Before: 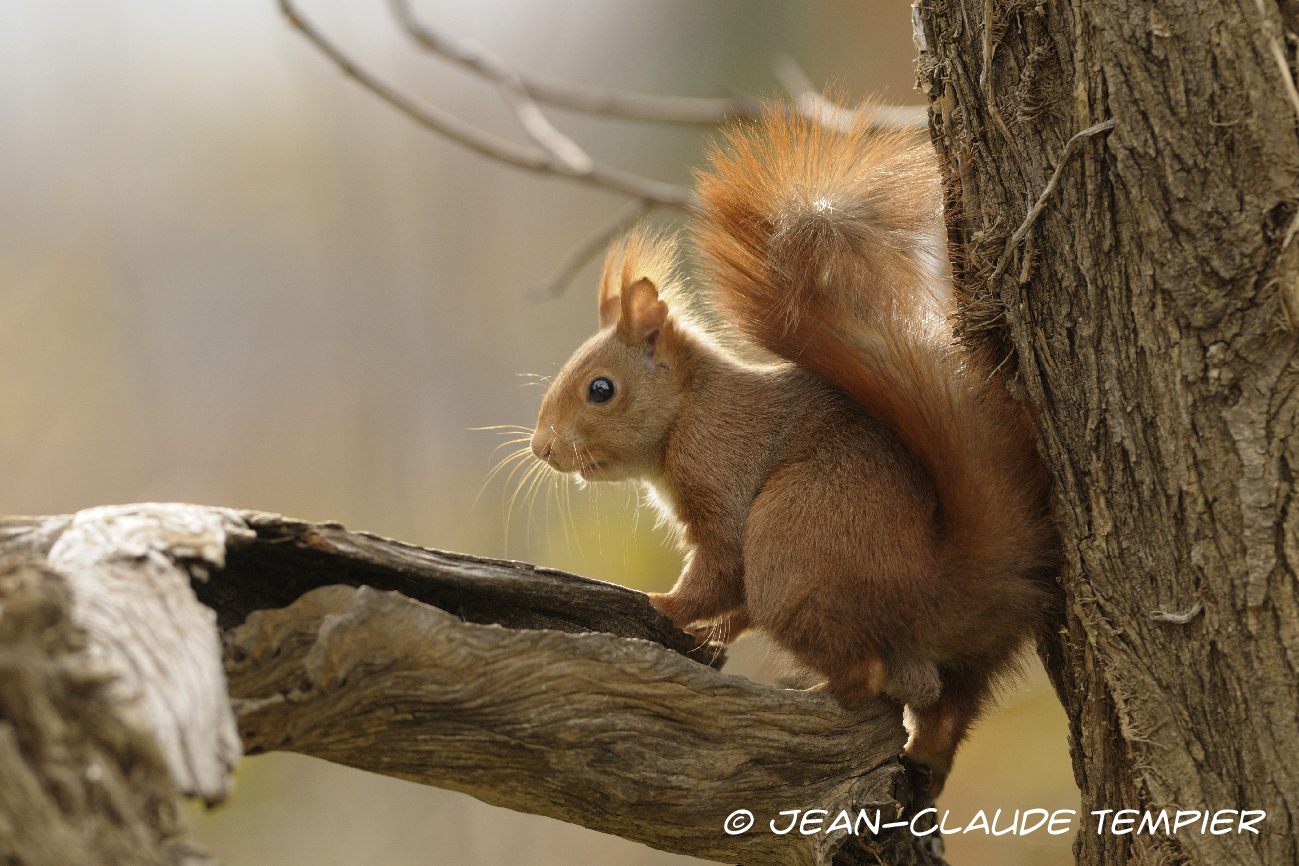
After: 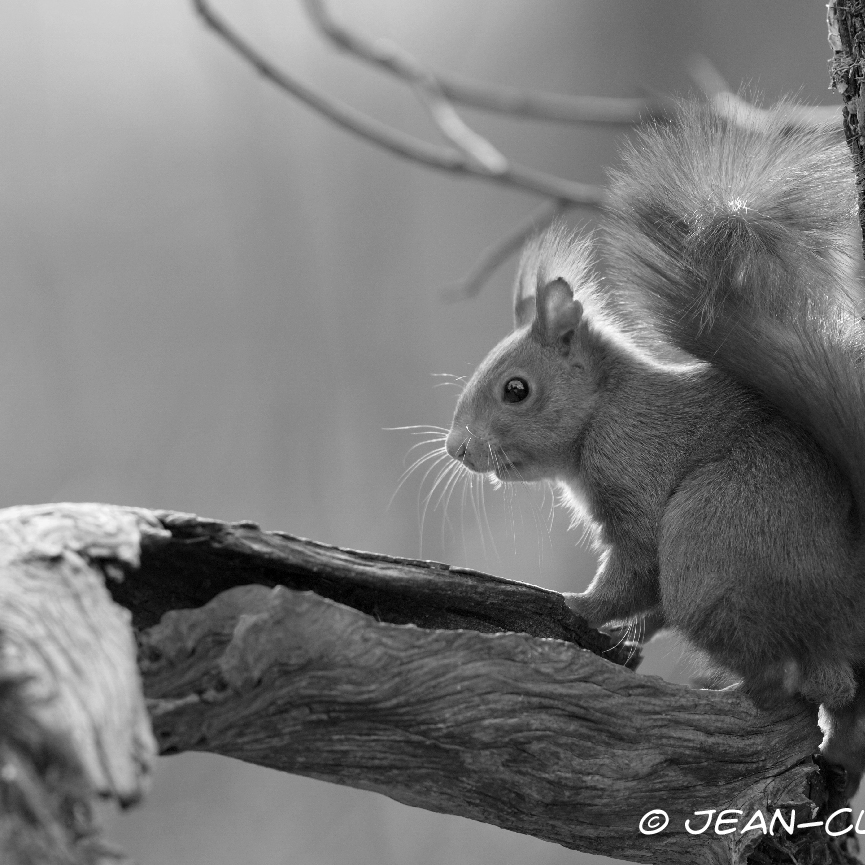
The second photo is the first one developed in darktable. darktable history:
crop and rotate: left 6.617%, right 26.717%
contrast equalizer: octaves 7, y [[0.6 ×6], [0.55 ×6], [0 ×6], [0 ×6], [0 ×6]], mix 0.3
monochrome: a -74.22, b 78.2
